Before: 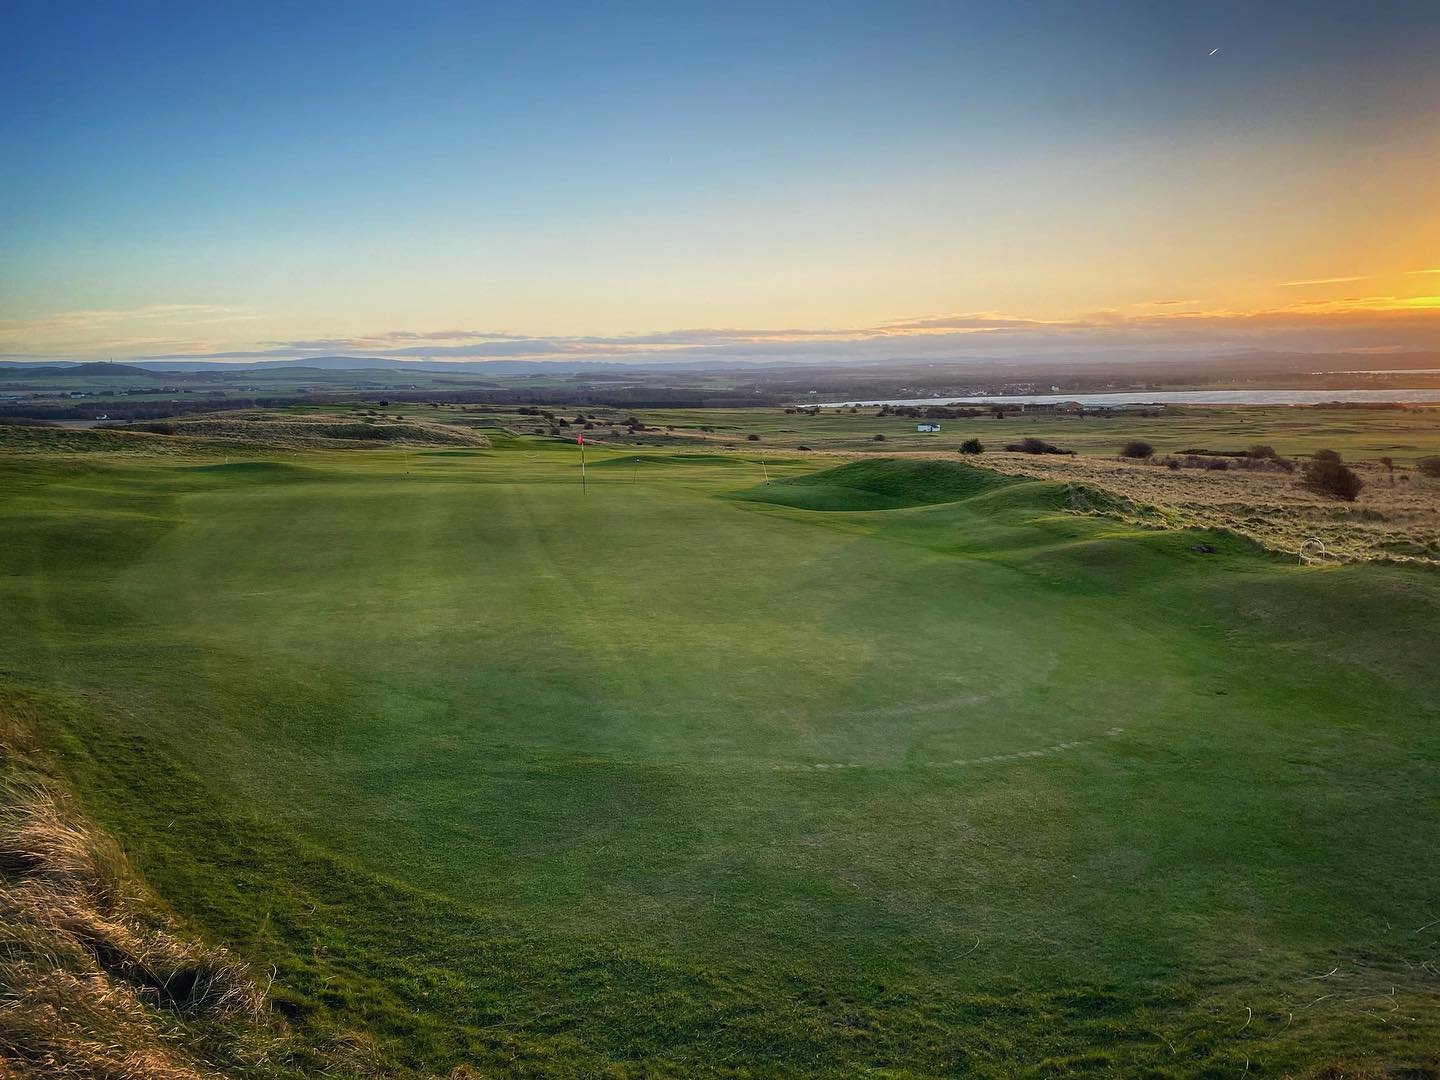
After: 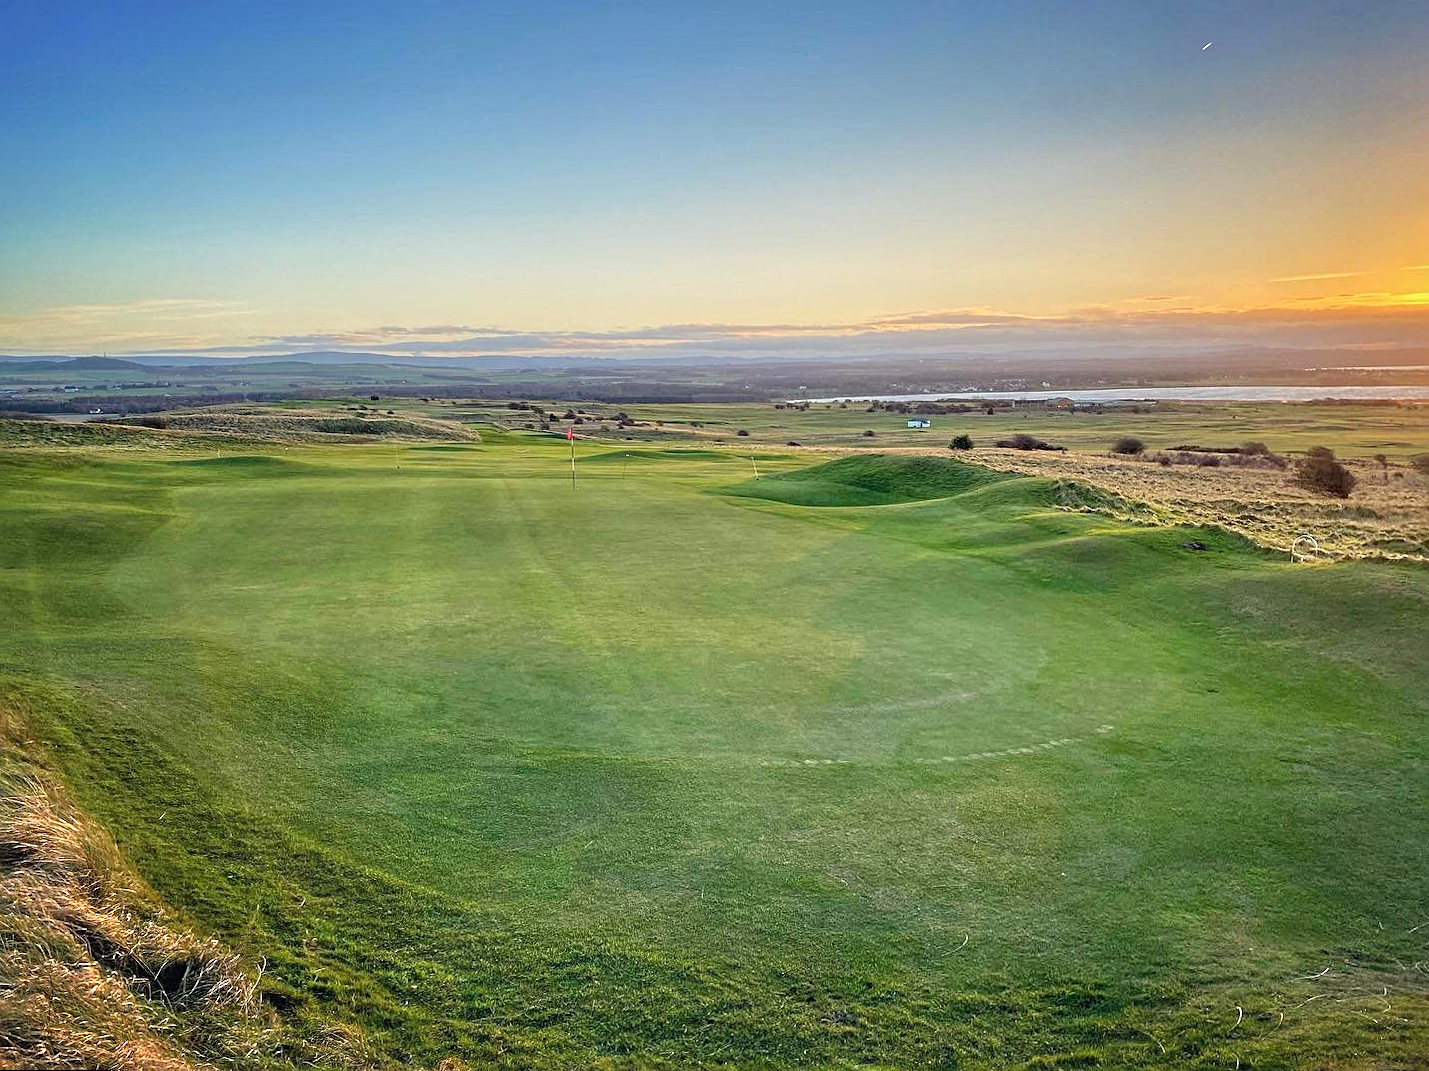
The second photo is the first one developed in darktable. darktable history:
tone equalizer: -7 EV 0.15 EV, -6 EV 0.6 EV, -5 EV 1.15 EV, -4 EV 1.33 EV, -3 EV 1.15 EV, -2 EV 0.6 EV, -1 EV 0.15 EV, mask exposure compensation -0.5 EV
rotate and perspective: rotation 0.192°, lens shift (horizontal) -0.015, crop left 0.005, crop right 0.996, crop top 0.006, crop bottom 0.99
sharpen: radius 2.167, amount 0.381, threshold 0
